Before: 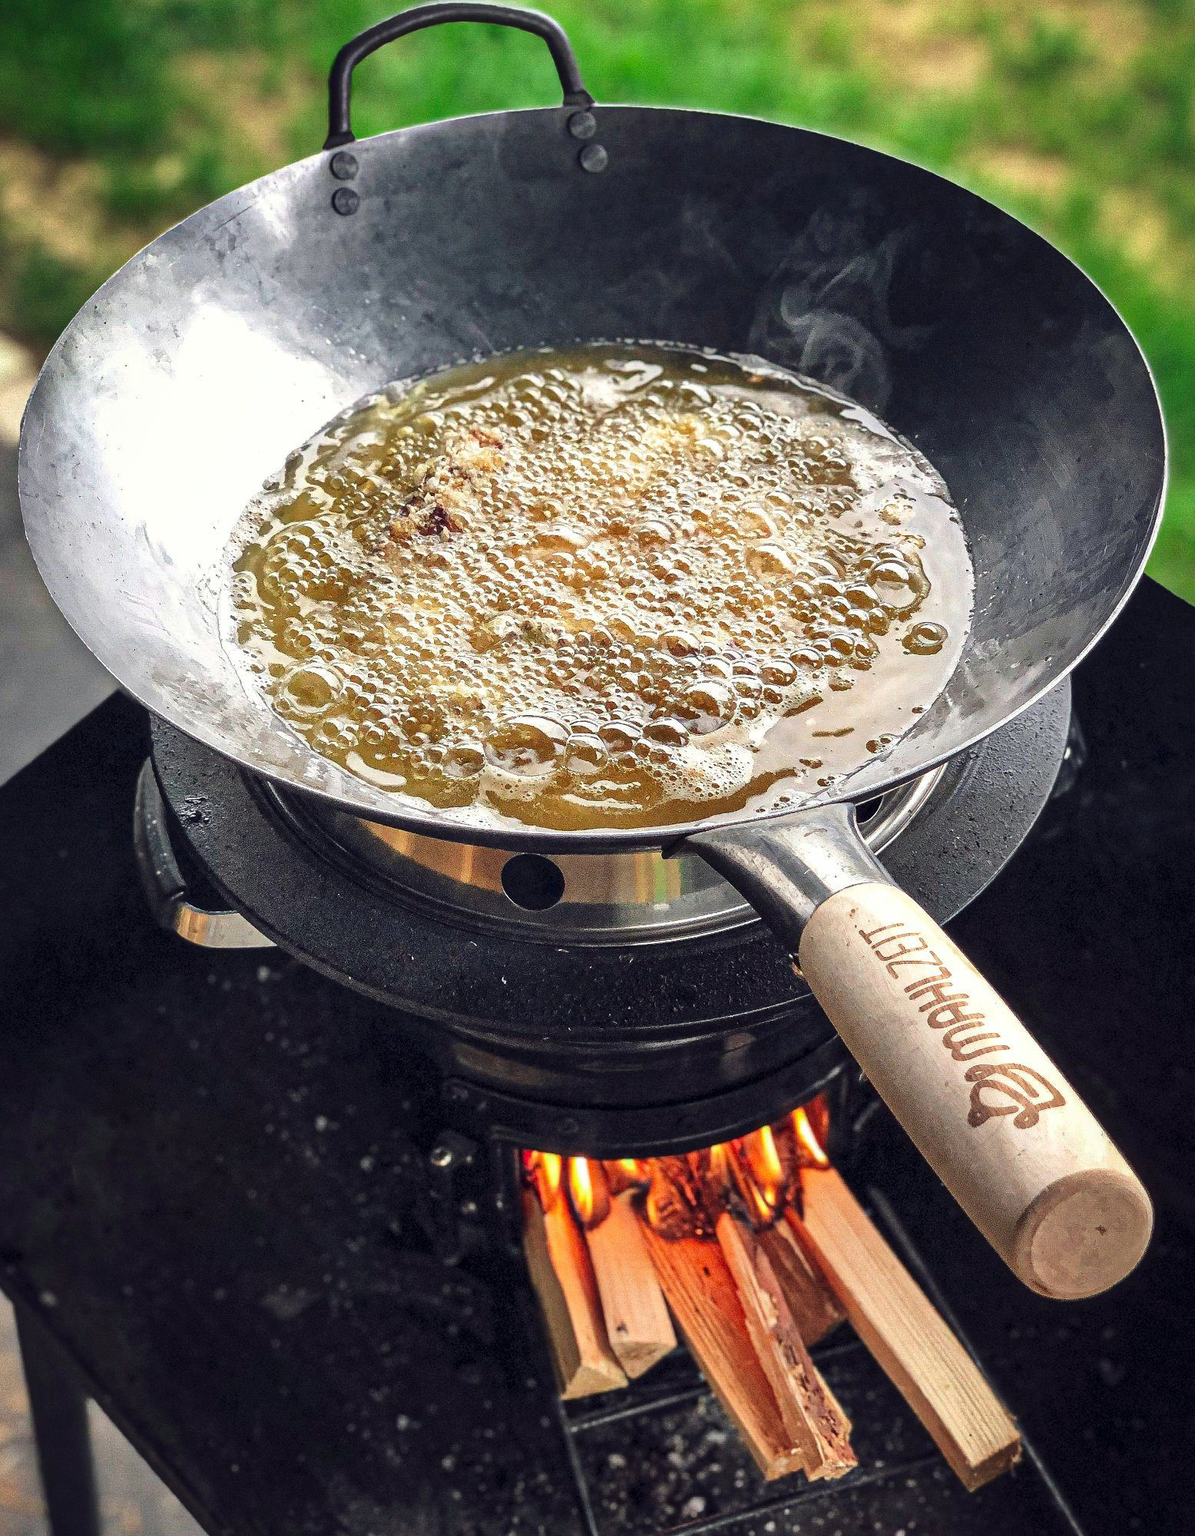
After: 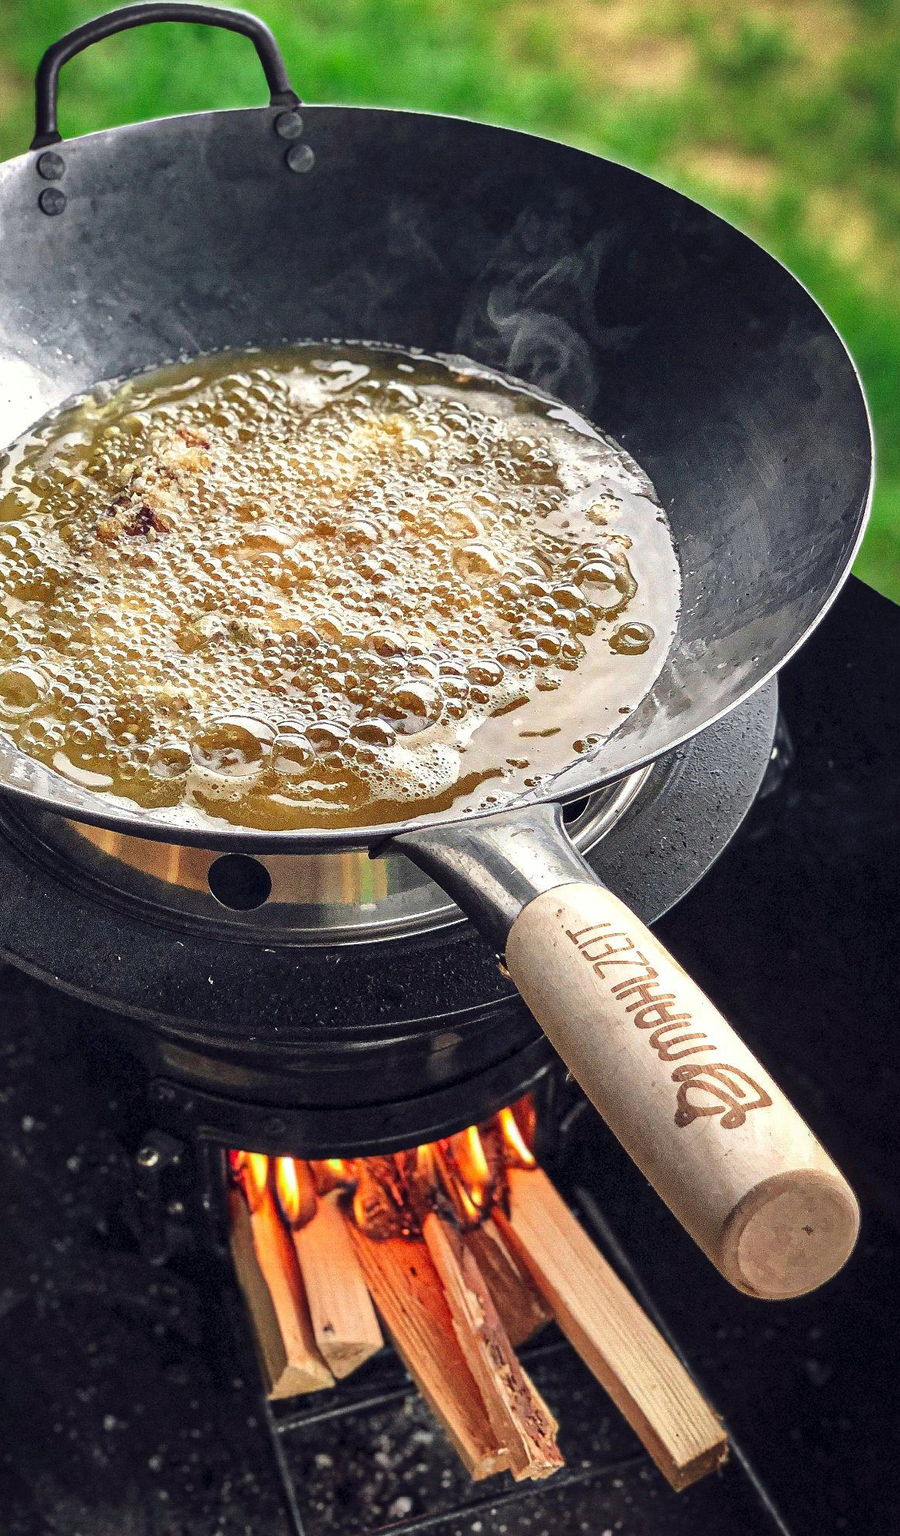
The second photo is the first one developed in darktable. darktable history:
crop and rotate: left 24.6%
